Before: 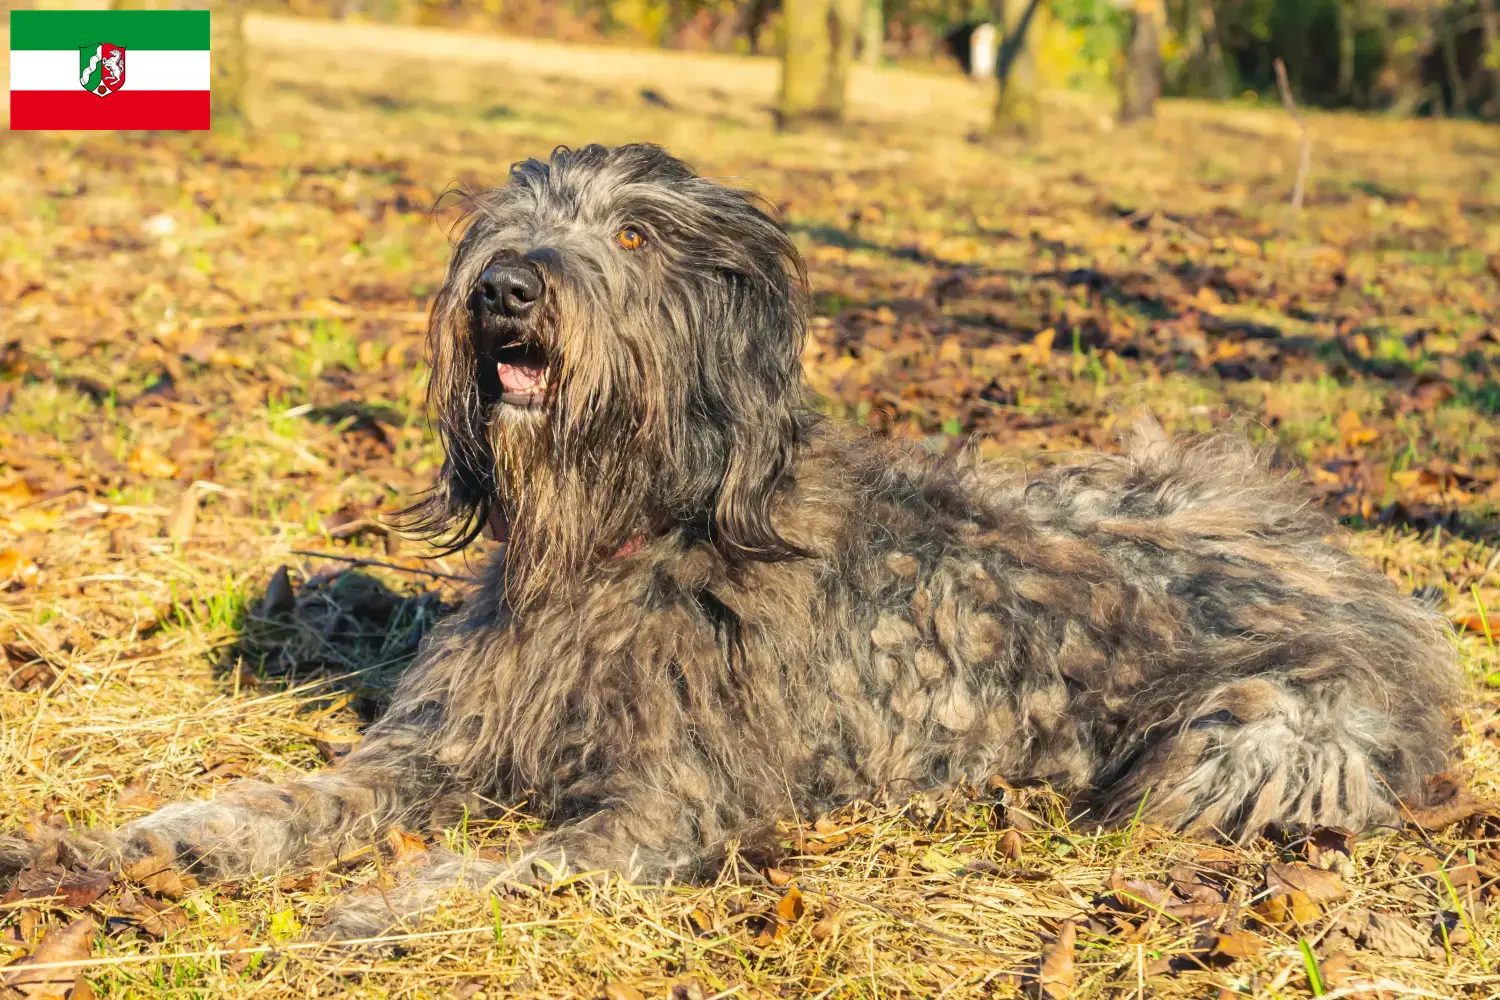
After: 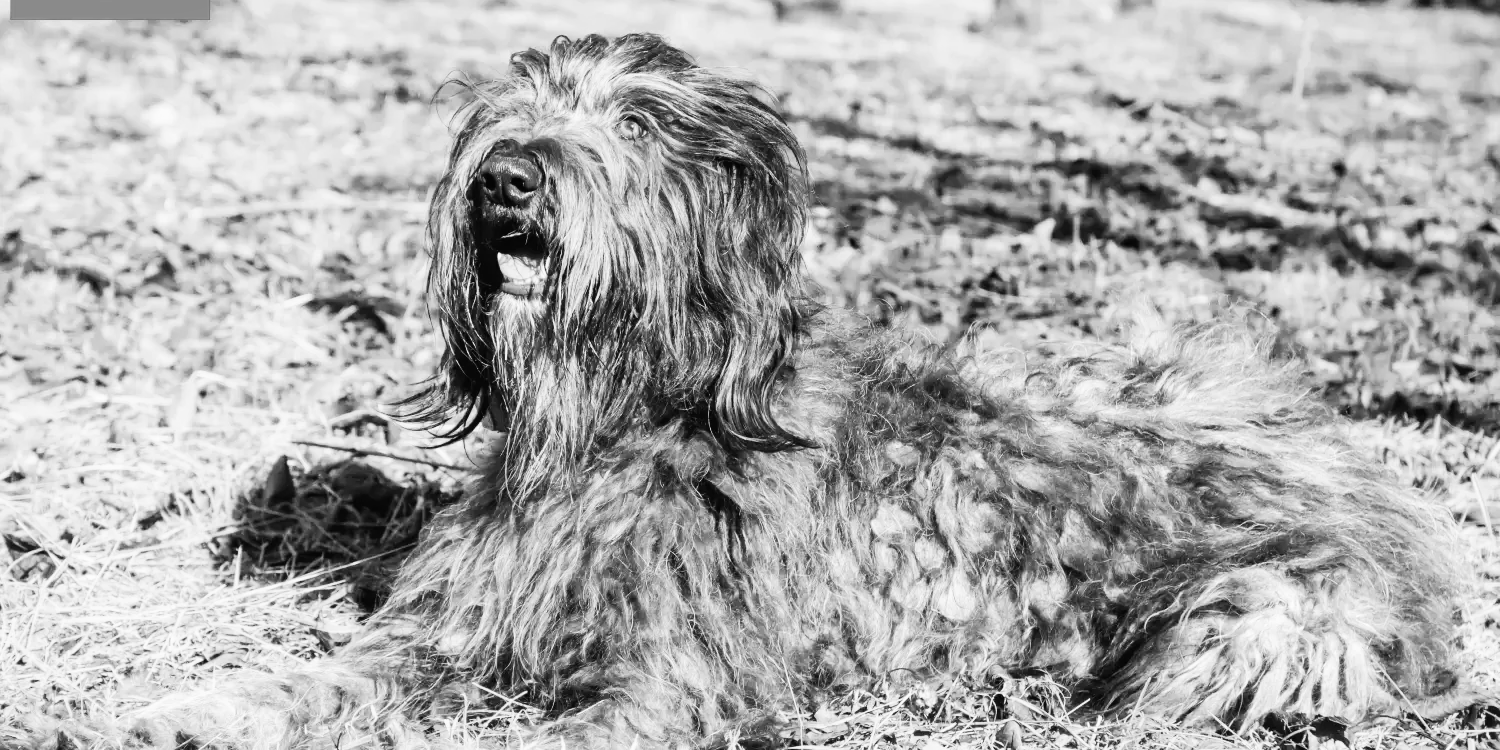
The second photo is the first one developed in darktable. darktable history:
crop: top 11.038%, bottom 13.962%
contrast brightness saturation: contrast 0.25, saturation -0.31
monochrome: on, module defaults
tone curve: curves: ch0 [(0, 0) (0.07, 0.057) (0.15, 0.177) (0.352, 0.445) (0.59, 0.703) (0.857, 0.908) (1, 1)], color space Lab, linked channels, preserve colors none
